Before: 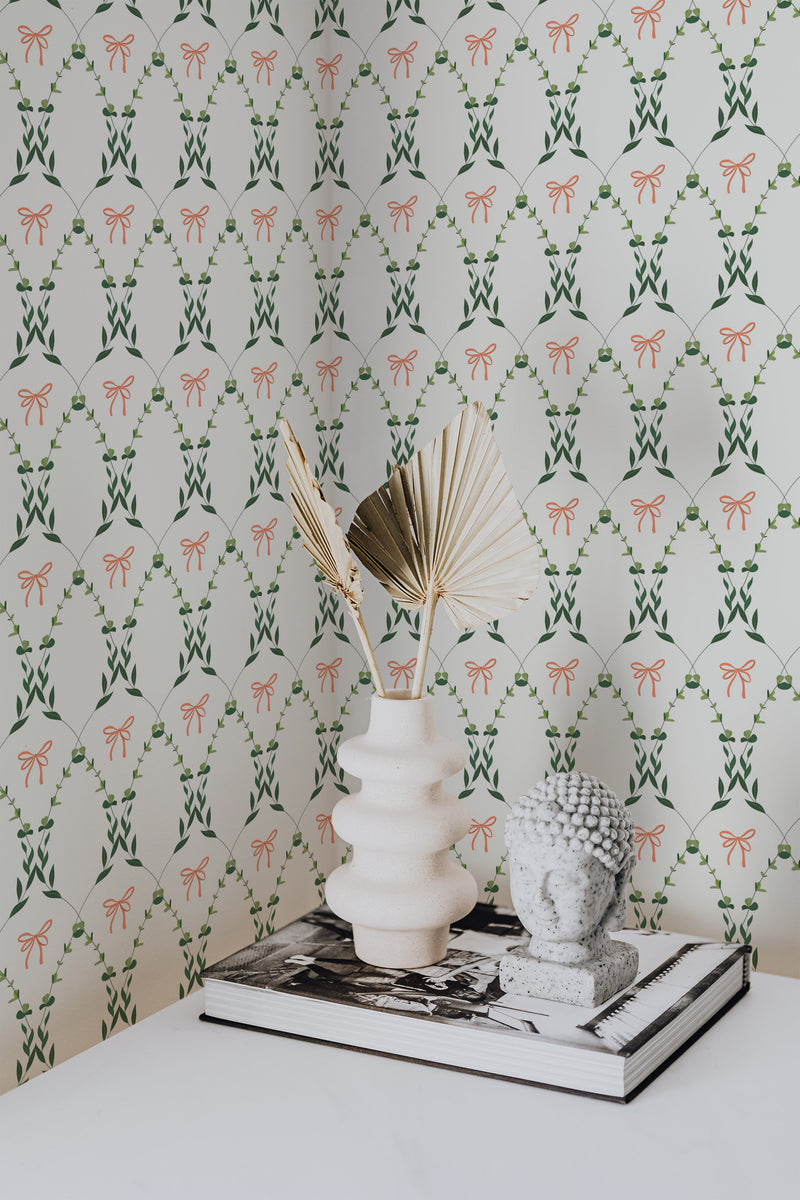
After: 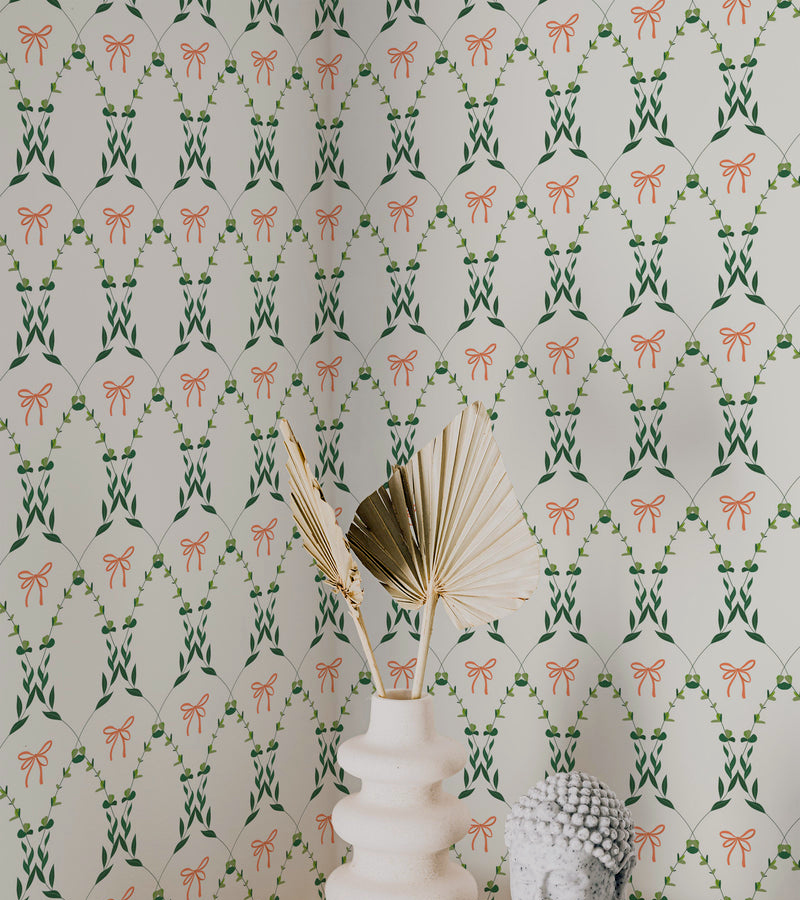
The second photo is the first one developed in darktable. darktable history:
crop: bottom 24.988%
color balance rgb: shadows lift › chroma 2%, shadows lift › hue 217.2°, power › hue 60°, highlights gain › chroma 1%, highlights gain › hue 69.6°, global offset › luminance -0.5%, perceptual saturation grading › global saturation 15%, global vibrance 15%
